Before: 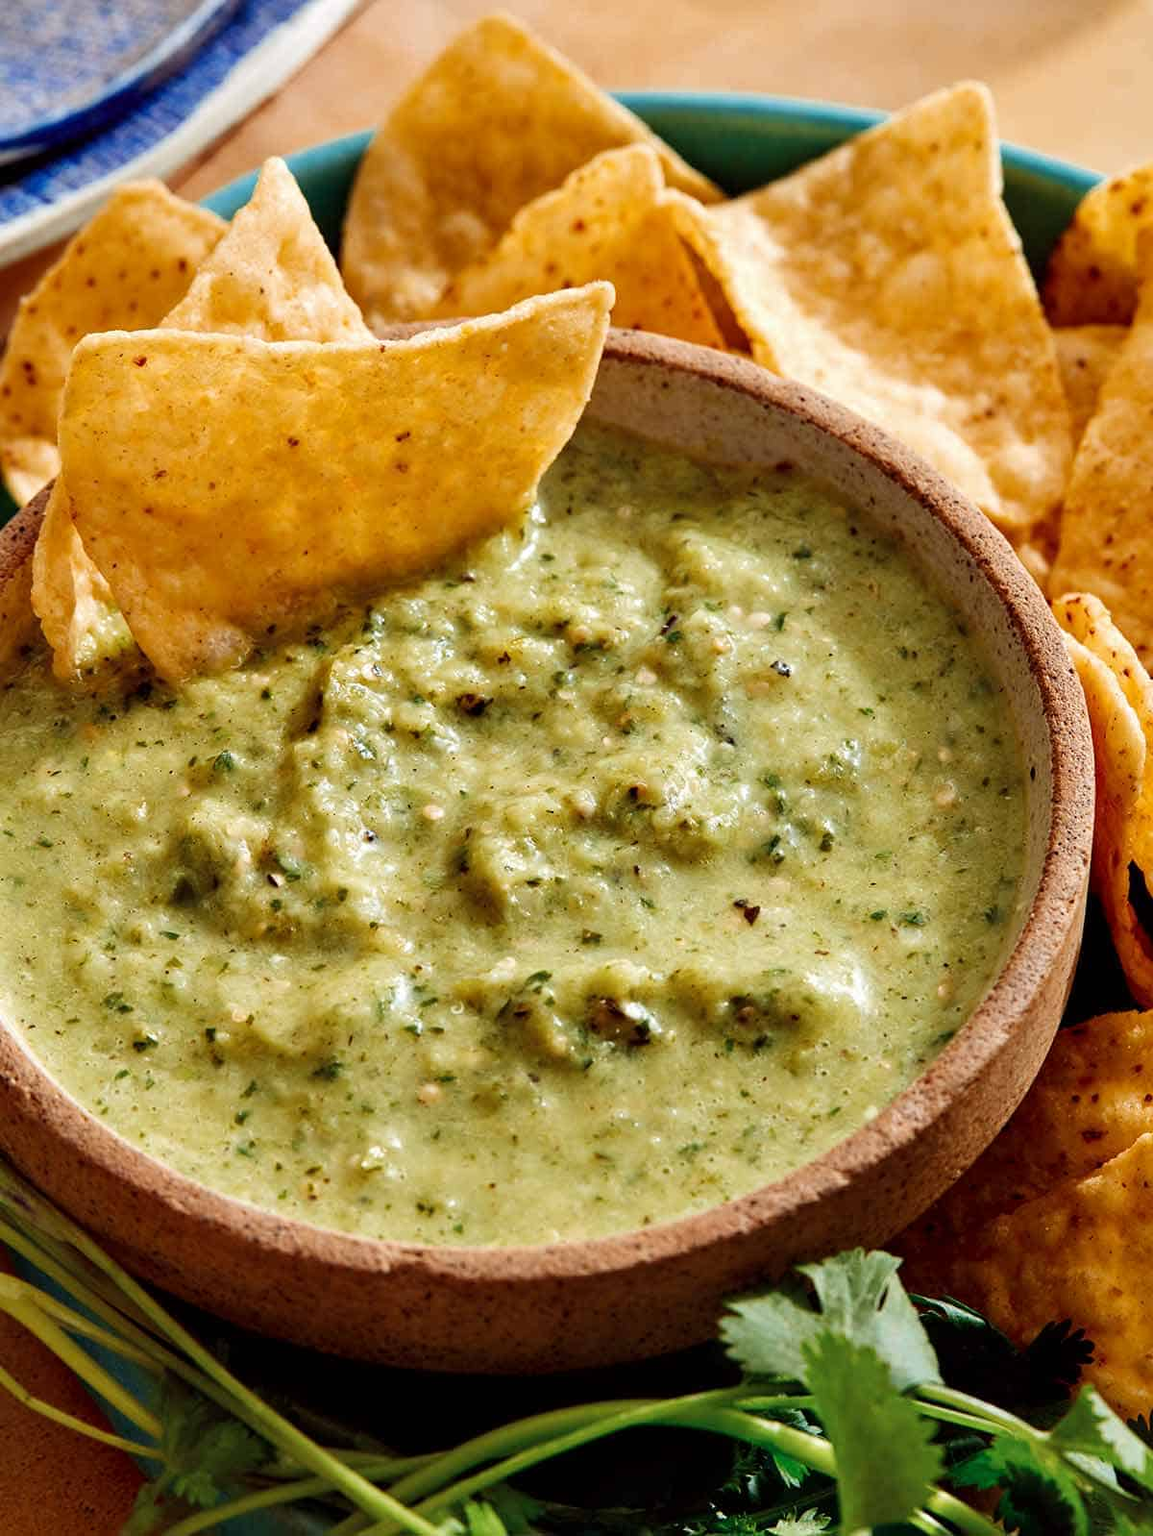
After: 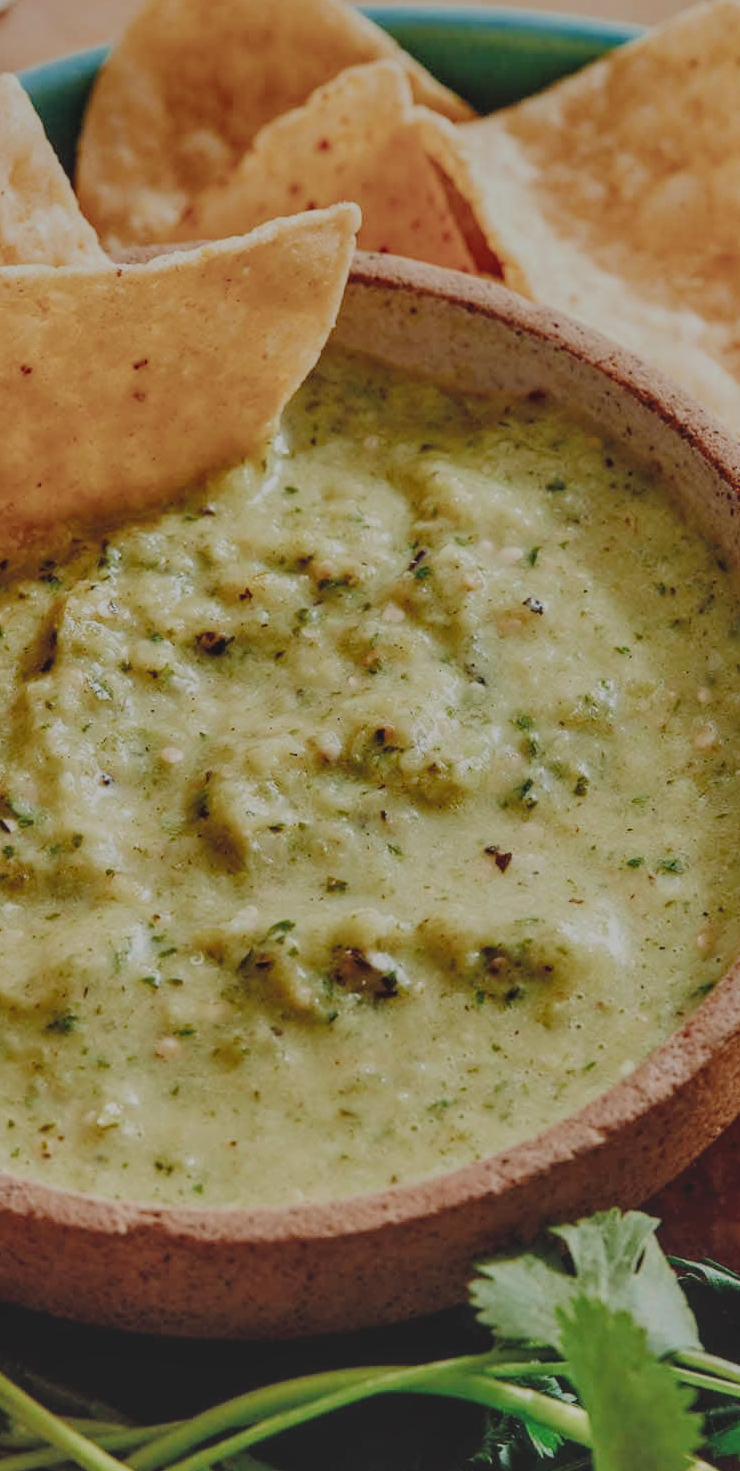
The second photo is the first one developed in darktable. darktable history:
tone equalizer: on, module defaults
local contrast: detail 150%
exposure: black level correction -0.015, compensate exposure bias true, compensate highlight preservation false
crop and rotate: left 23.256%, top 5.646%, right 15.031%, bottom 2.3%
filmic rgb: black relative exposure -7.96 EV, white relative exposure 8.01 EV, target black luminance 0%, hardness 2.44, latitude 76.23%, contrast 0.561, shadows ↔ highlights balance 0.007%, iterations of high-quality reconstruction 0, contrast in shadows safe
color balance rgb: white fulcrum 0.997 EV, linear chroma grading › global chroma 14.708%, perceptual saturation grading › global saturation 0.234%, perceptual saturation grading › highlights -19.979%, perceptual saturation grading › shadows 19.548%
